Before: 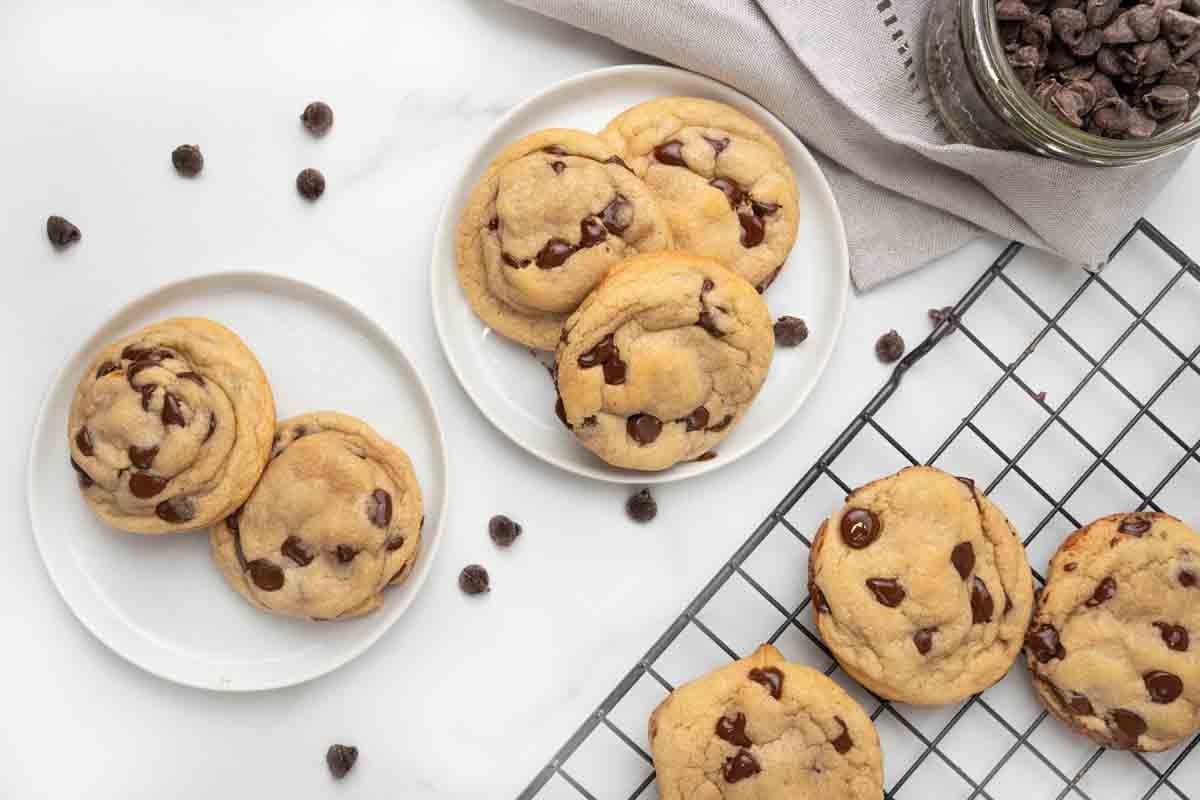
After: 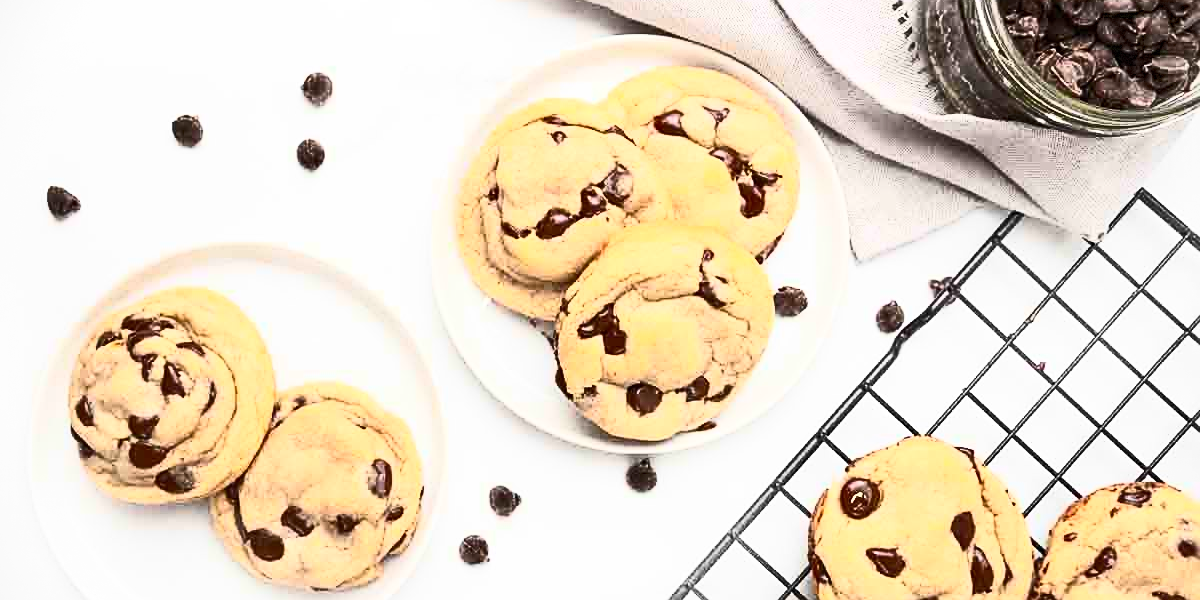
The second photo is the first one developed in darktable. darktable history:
sharpen: on, module defaults
crop: top 3.857%, bottom 21.132%
vignetting: fall-off start 97.28%, fall-off radius 79%, brightness -0.462, saturation -0.3, width/height ratio 1.114, dithering 8-bit output, unbound false
contrast brightness saturation: contrast 0.62, brightness 0.34, saturation 0.14
